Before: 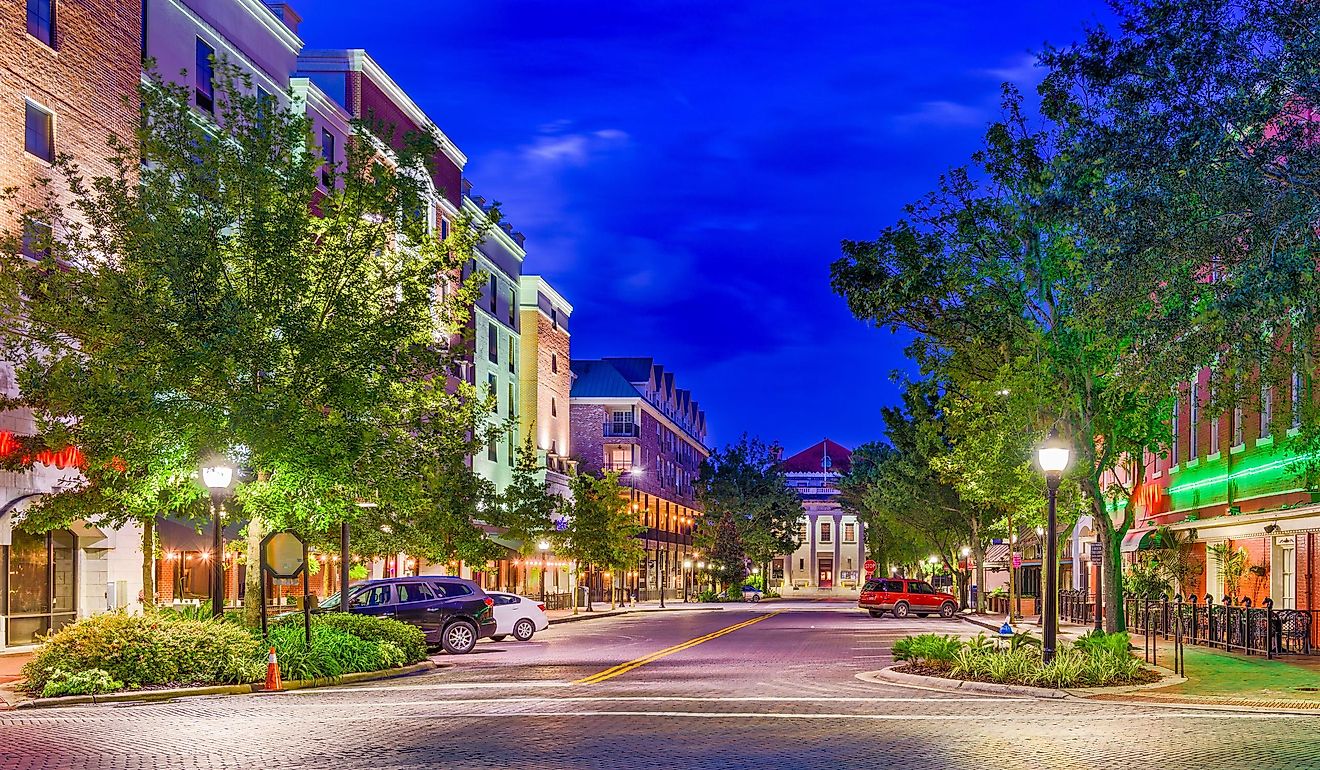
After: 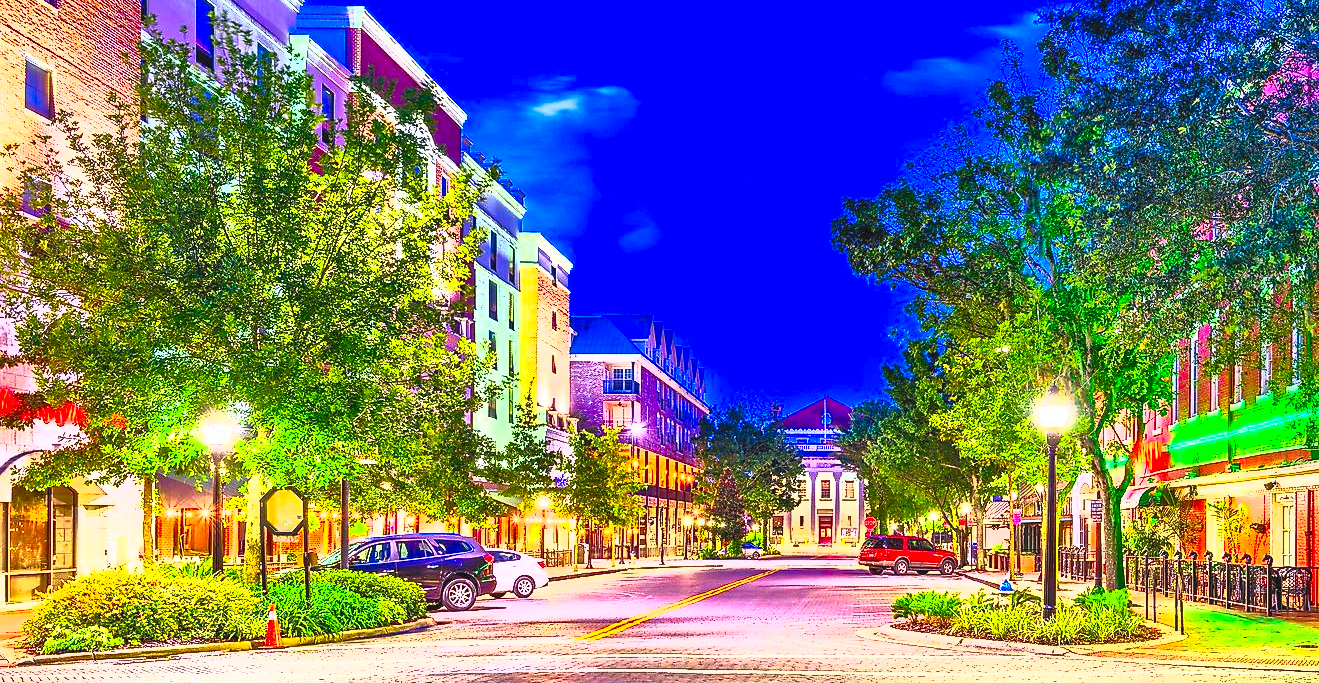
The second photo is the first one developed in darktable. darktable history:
crop and rotate: top 5.616%, bottom 5.612%
contrast brightness saturation: contrast 0.984, brightness 0.988, saturation 0.989
